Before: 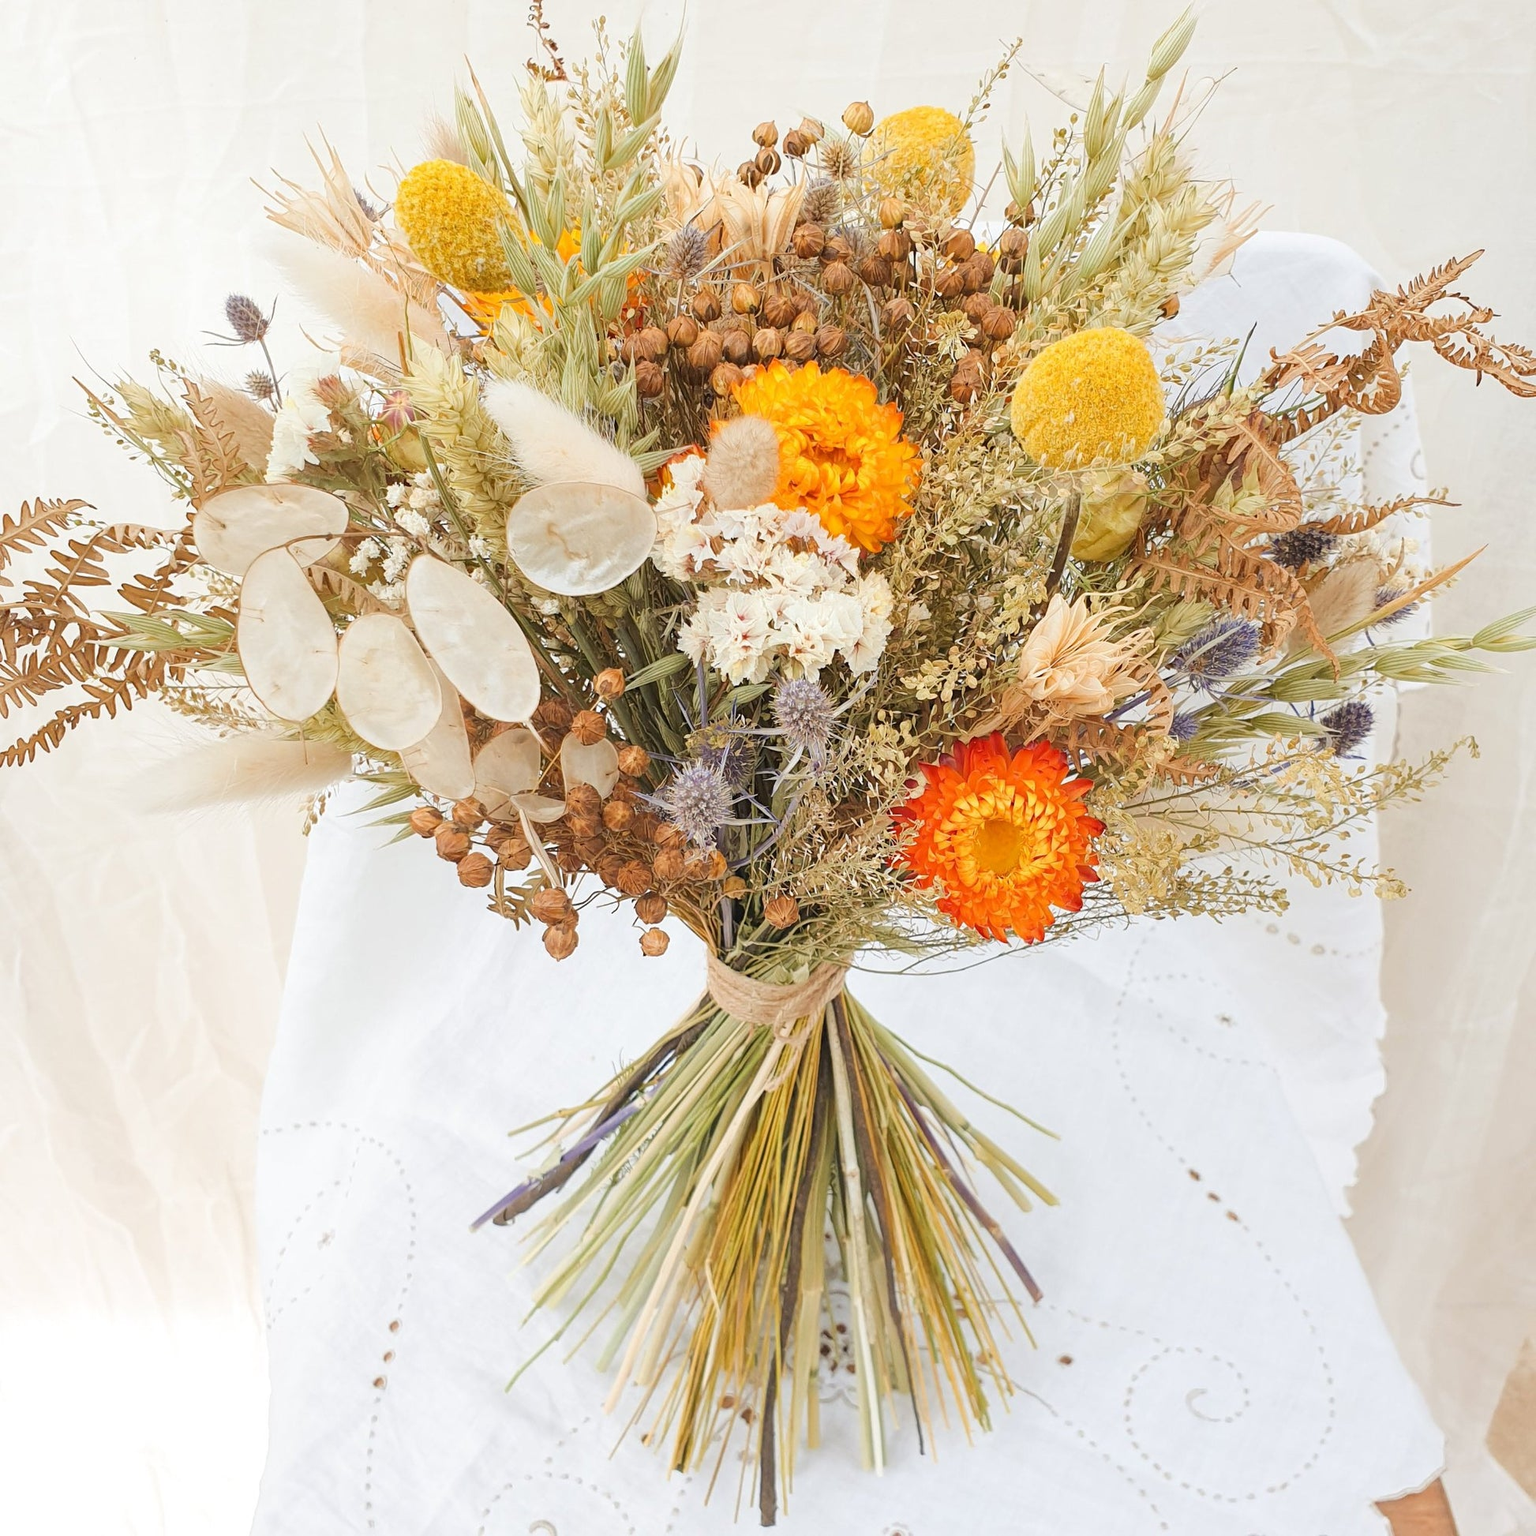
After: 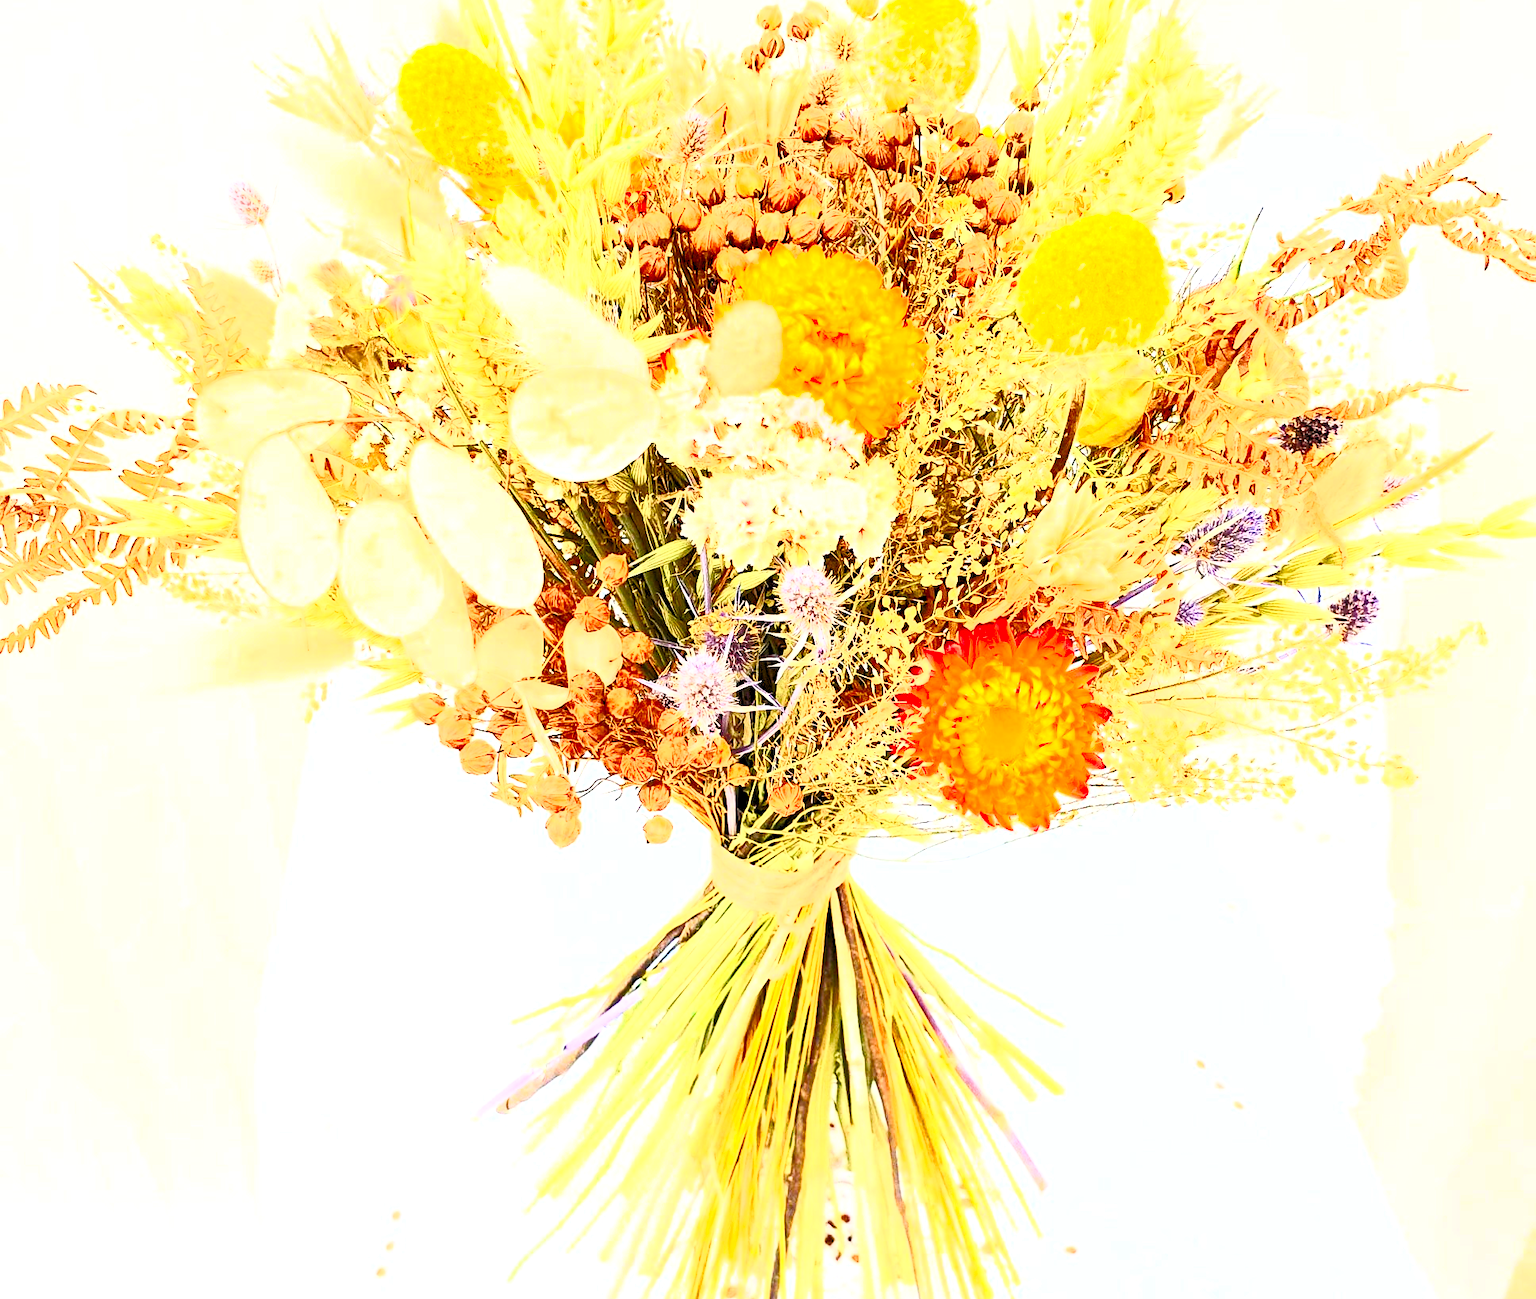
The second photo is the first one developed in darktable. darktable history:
crop: top 7.625%, bottom 8.027%
tone curve: curves: ch0 [(0, 0) (0.126, 0.061) (0.338, 0.285) (0.494, 0.518) (0.703, 0.762) (1, 1)]; ch1 [(0, 0) (0.389, 0.313) (0.457, 0.442) (0.5, 0.501) (0.55, 0.578) (1, 1)]; ch2 [(0, 0) (0.44, 0.424) (0.501, 0.499) (0.557, 0.564) (0.613, 0.67) (0.707, 0.746) (1, 1)], color space Lab, independent channels, preserve colors none
tone equalizer: -8 EV -0.001 EV, -7 EV 0.001 EV, -6 EV -0.002 EV, -5 EV -0.003 EV, -4 EV -0.062 EV, -3 EV -0.222 EV, -2 EV -0.267 EV, -1 EV 0.105 EV, +0 EV 0.303 EV
levels: levels [0.072, 0.414, 0.976]
contrast brightness saturation: contrast 0.83, brightness 0.59, saturation 0.59
